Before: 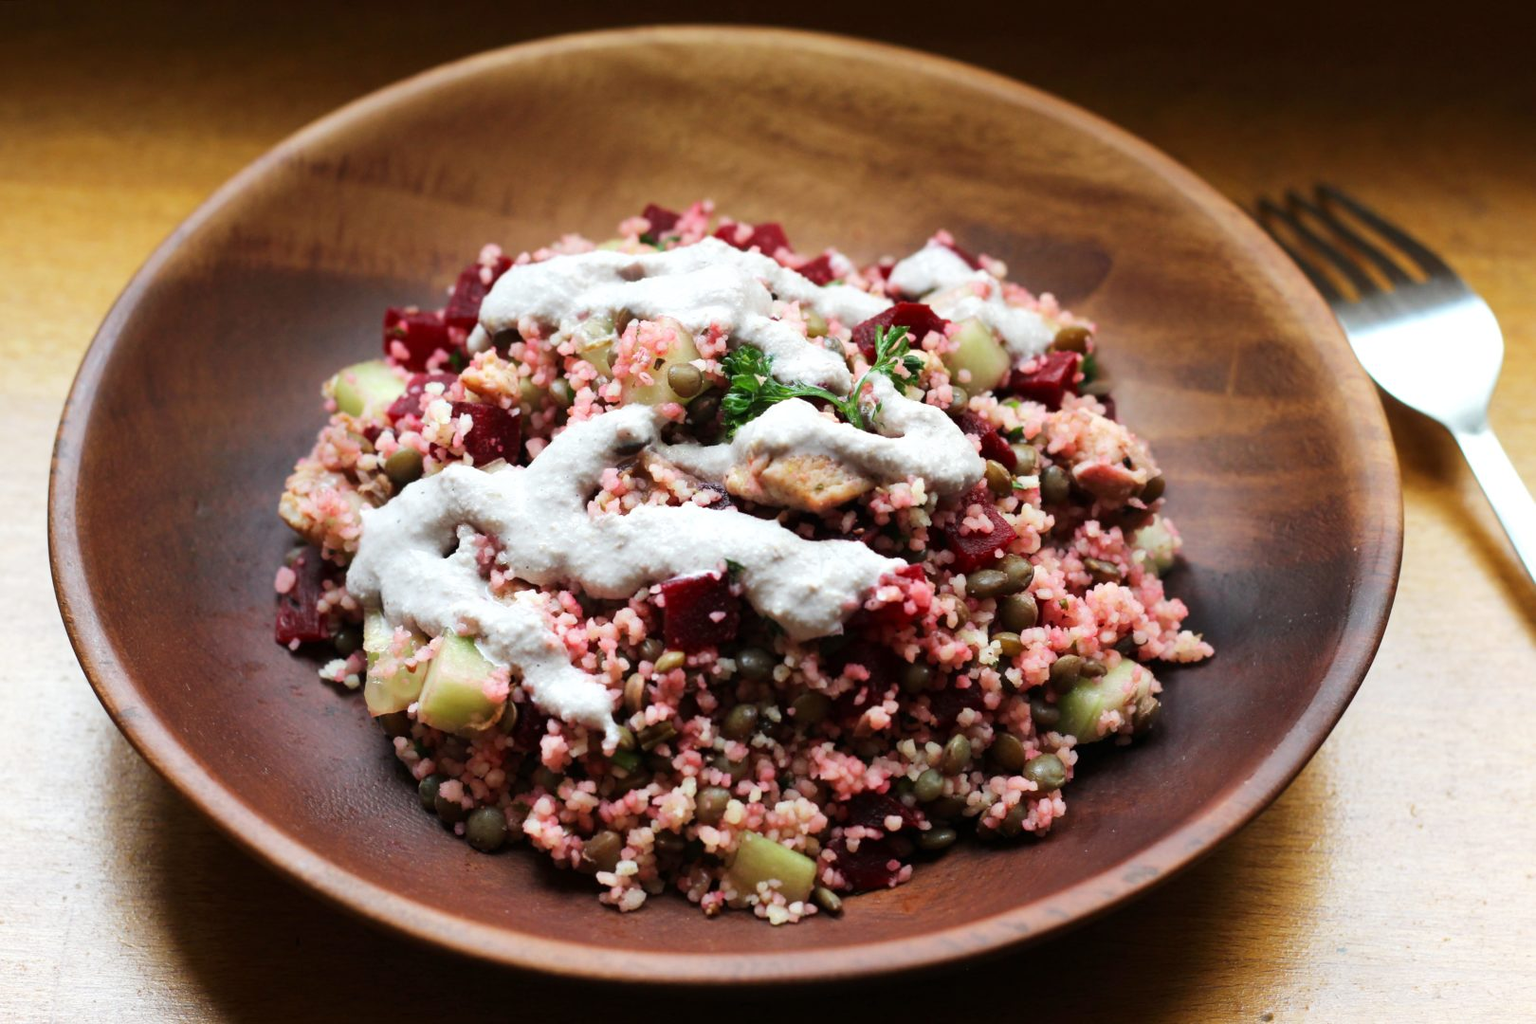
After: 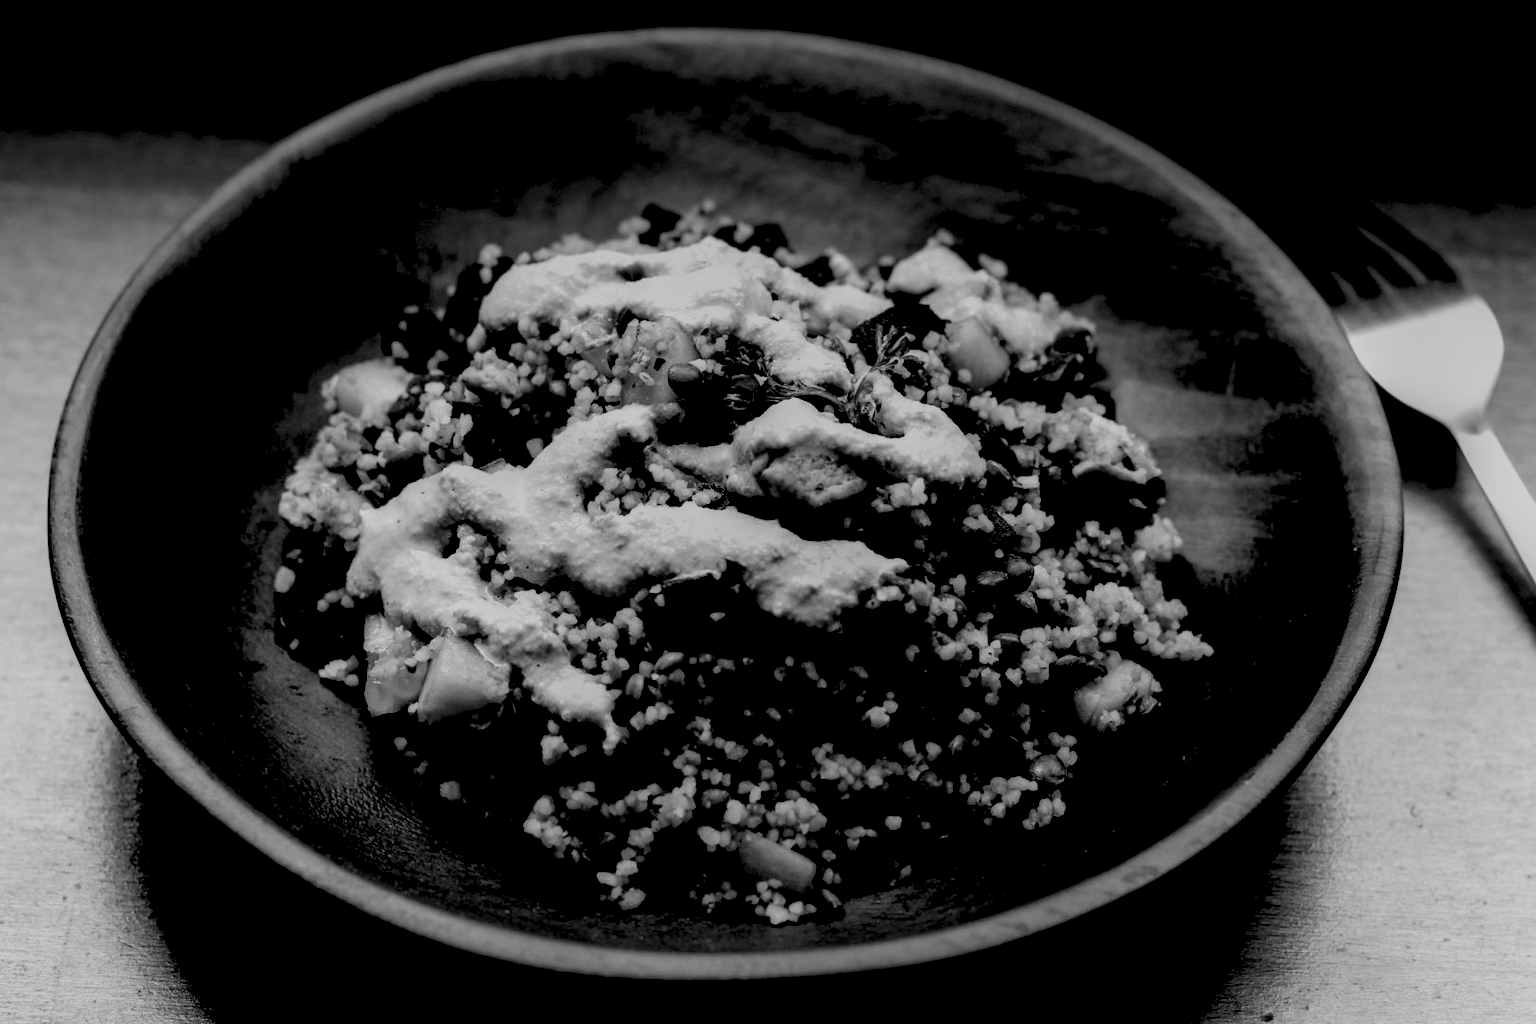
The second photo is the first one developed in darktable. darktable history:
exposure: black level correction 0.1, exposure -0.092 EV, compensate highlight preservation false
local contrast: detail 130%
white balance: red 0.974, blue 1.044
monochrome: a 16.06, b 15.48, size 1
